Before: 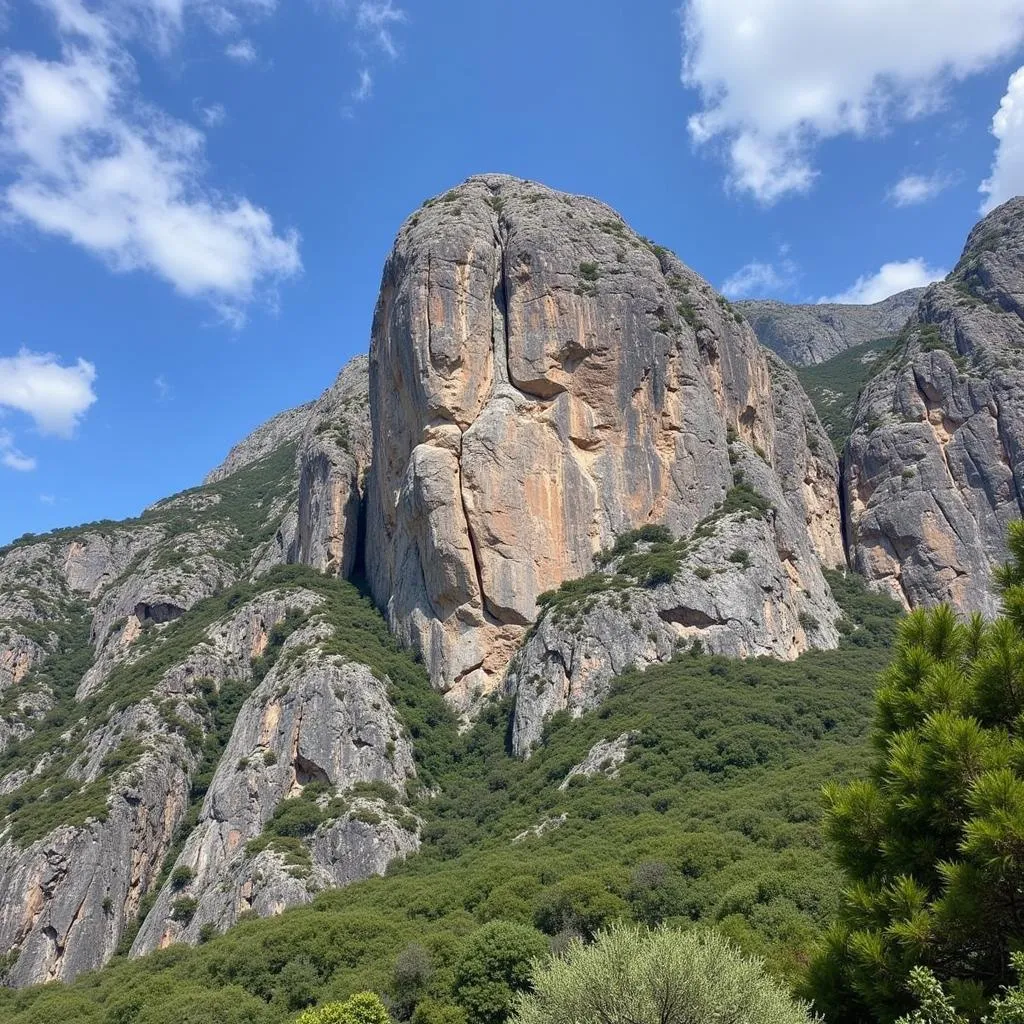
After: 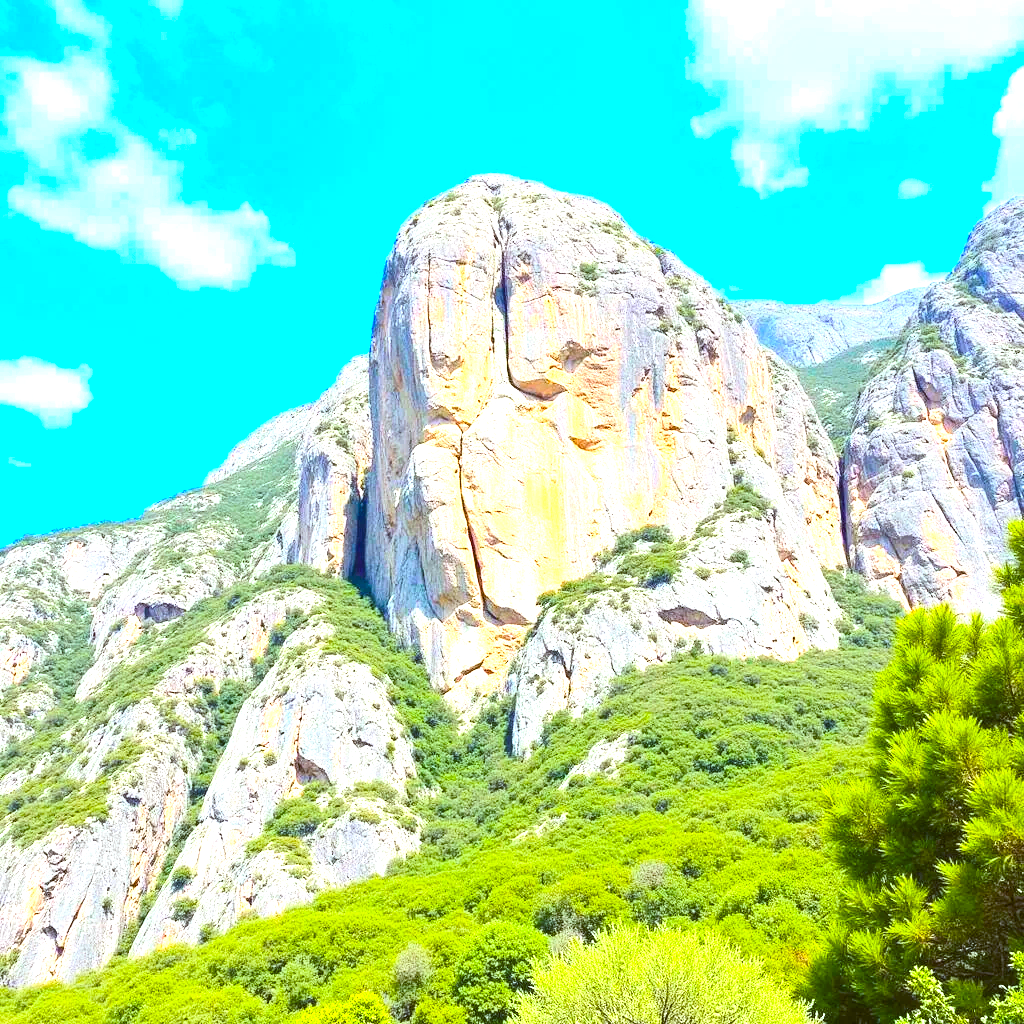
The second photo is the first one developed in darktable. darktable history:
contrast brightness saturation: contrast 0.2, brightness 0.16, saturation 0.22
color balance: lift [1.004, 1.002, 1.002, 0.998], gamma [1, 1.007, 1.002, 0.993], gain [1, 0.977, 1.013, 1.023], contrast -3.64%
exposure: black level correction 0, exposure 1.379 EV, compensate exposure bias true, compensate highlight preservation false
color balance rgb: linear chroma grading › global chroma 20%, perceptual saturation grading › global saturation 25%, perceptual brilliance grading › global brilliance 20%, global vibrance 20%
